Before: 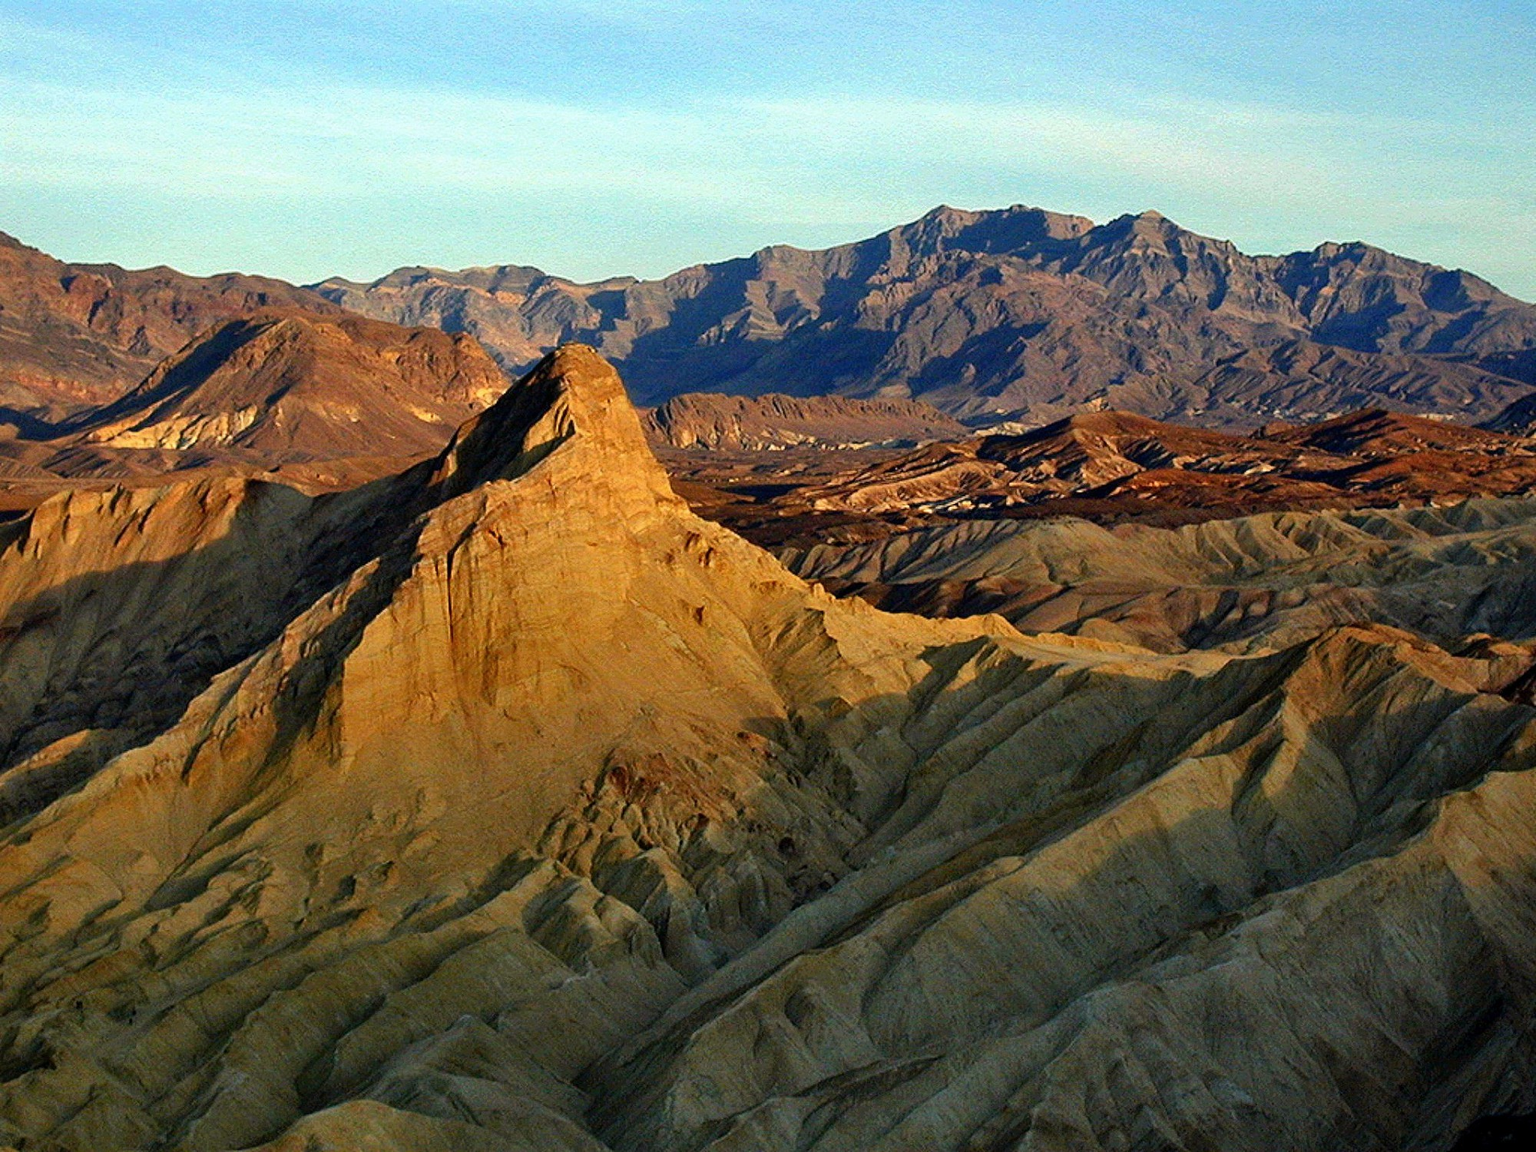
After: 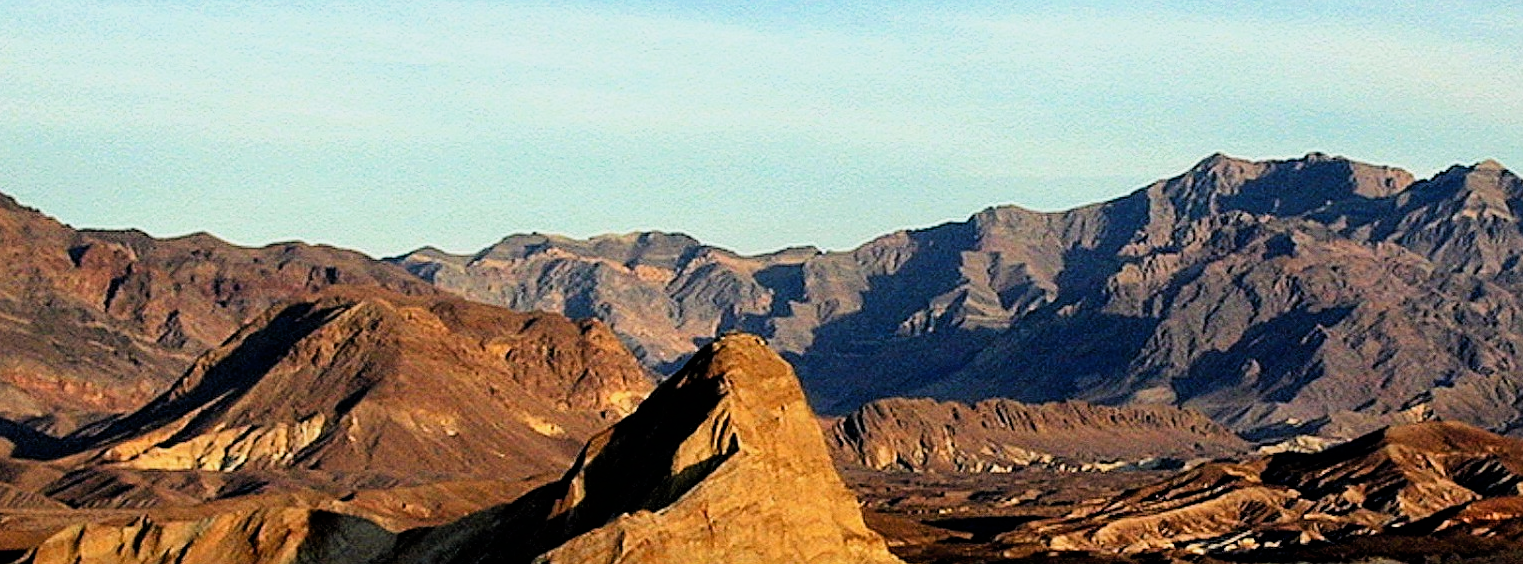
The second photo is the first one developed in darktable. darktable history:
sharpen: amount 0.211
crop: left 0.526%, top 7.635%, right 23.303%, bottom 54.705%
filmic rgb: black relative exposure -5.1 EV, white relative exposure 3.21 EV, threshold 5.96 EV, hardness 3.47, contrast 1.201, highlights saturation mix -28.81%, iterations of high-quality reconstruction 0, enable highlight reconstruction true
